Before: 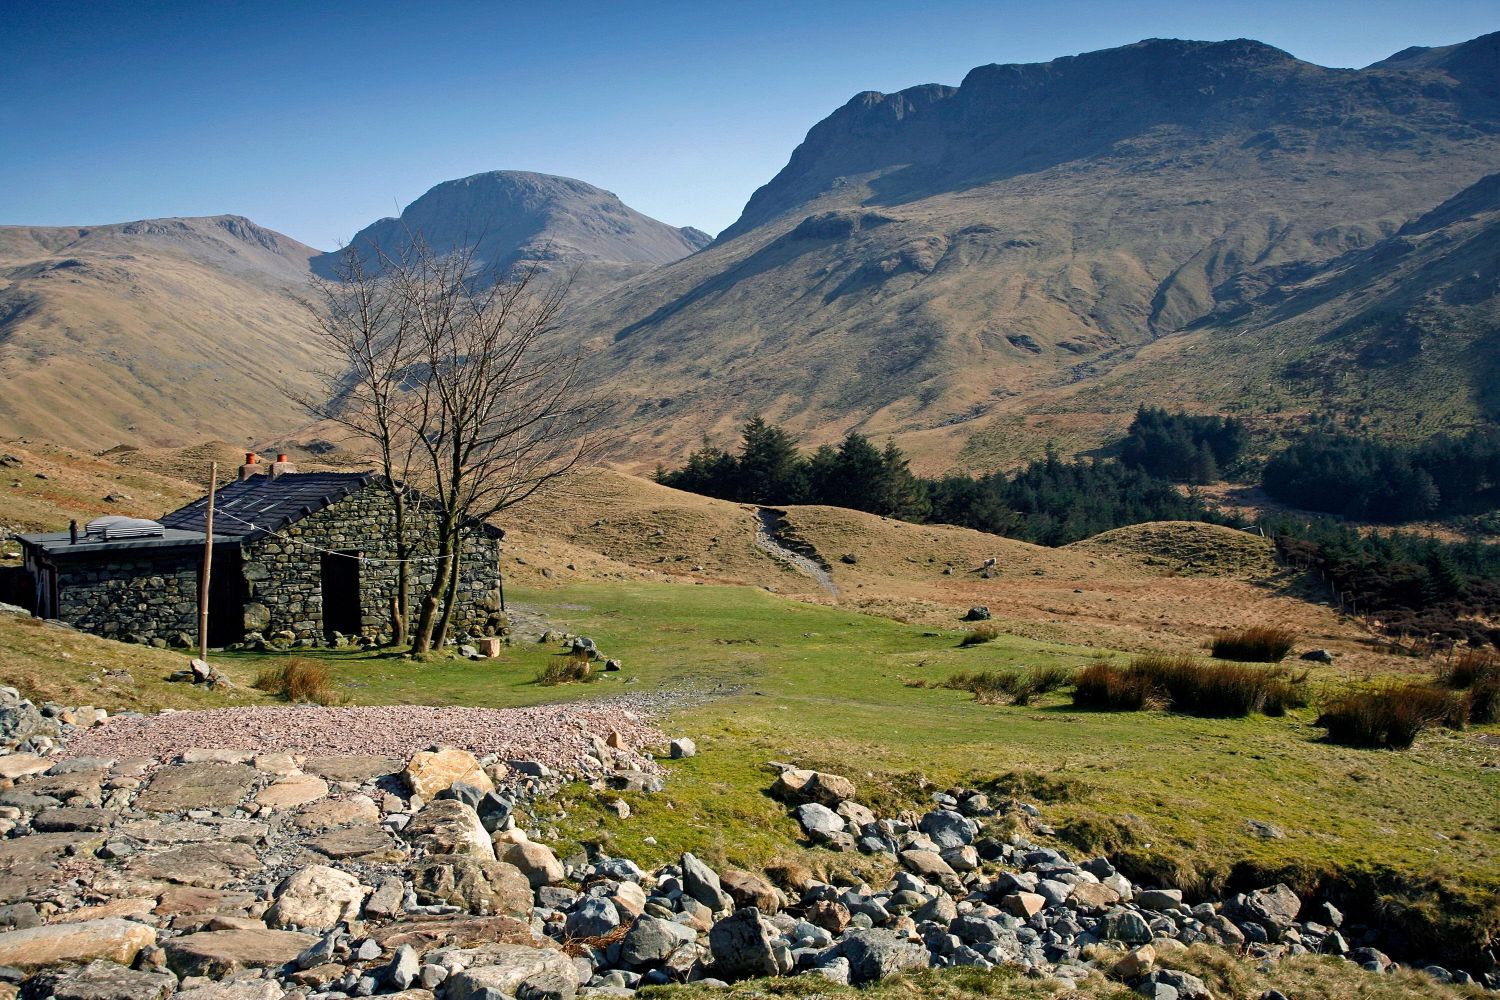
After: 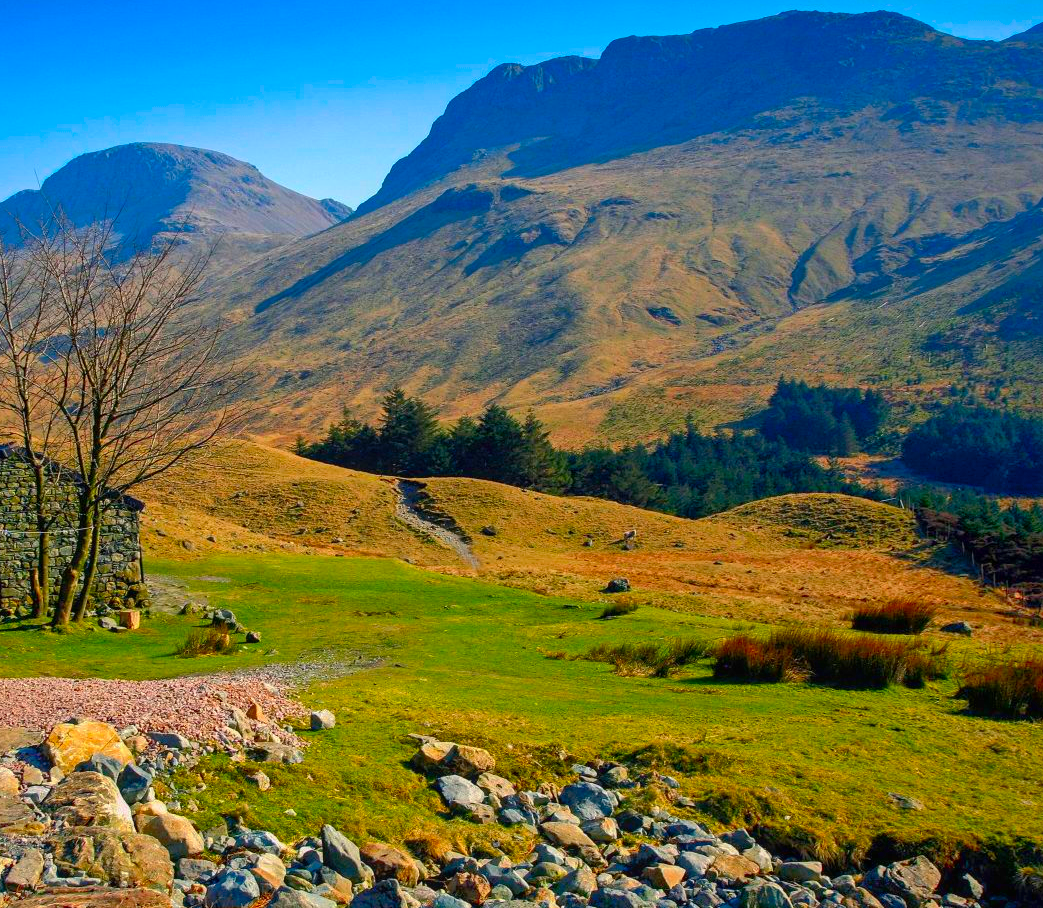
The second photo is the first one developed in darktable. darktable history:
local contrast: detail 110%
color correction: saturation 2.15
crop and rotate: left 24.034%, top 2.838%, right 6.406%, bottom 6.299%
shadows and highlights: on, module defaults
